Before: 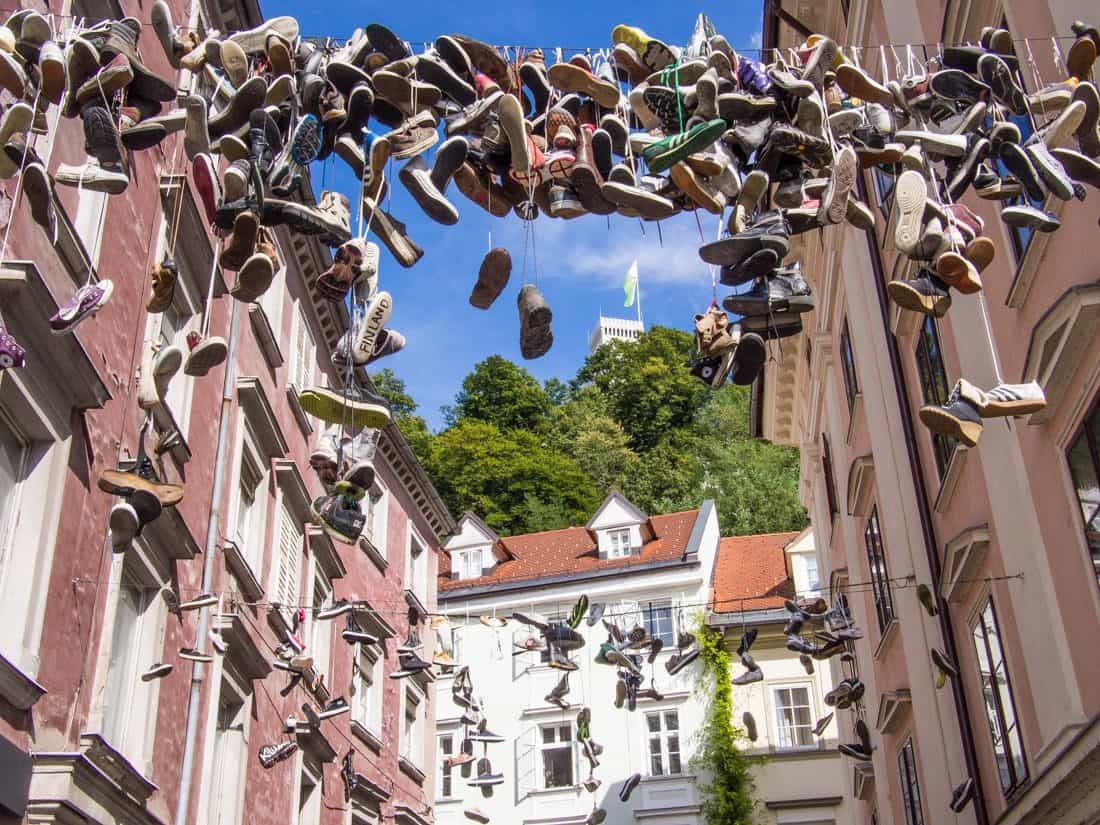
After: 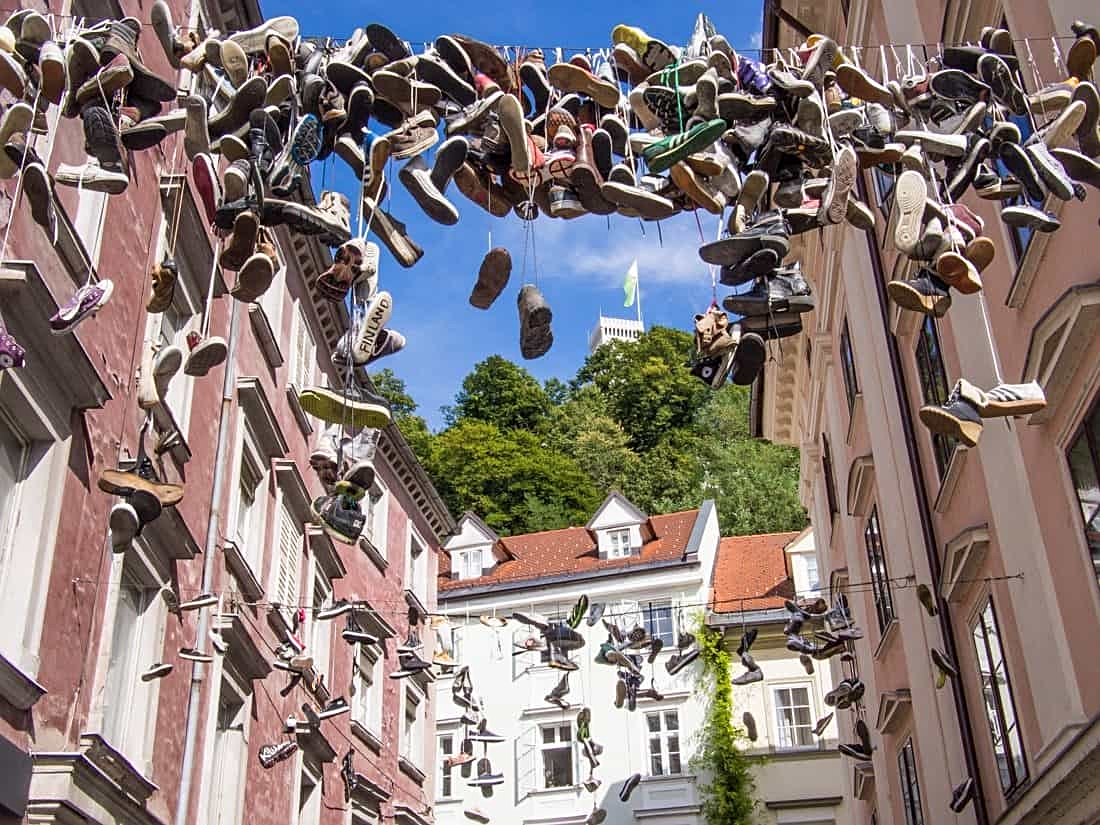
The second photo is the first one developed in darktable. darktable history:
sharpen: radius 2.171, amount 0.381, threshold 0.237
